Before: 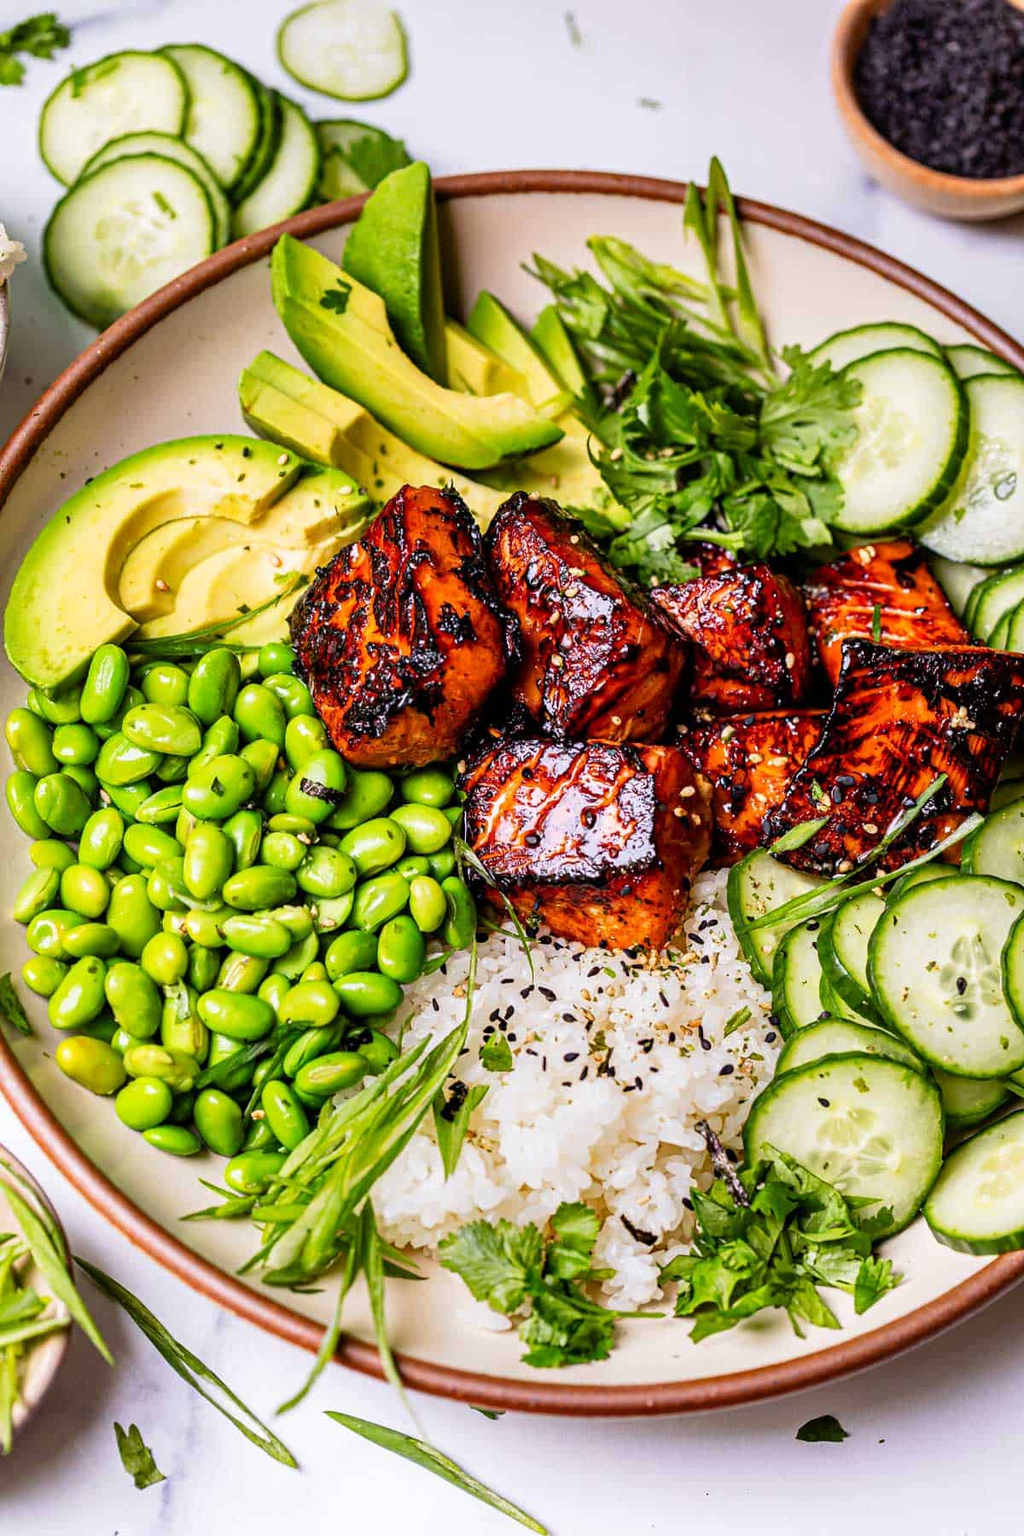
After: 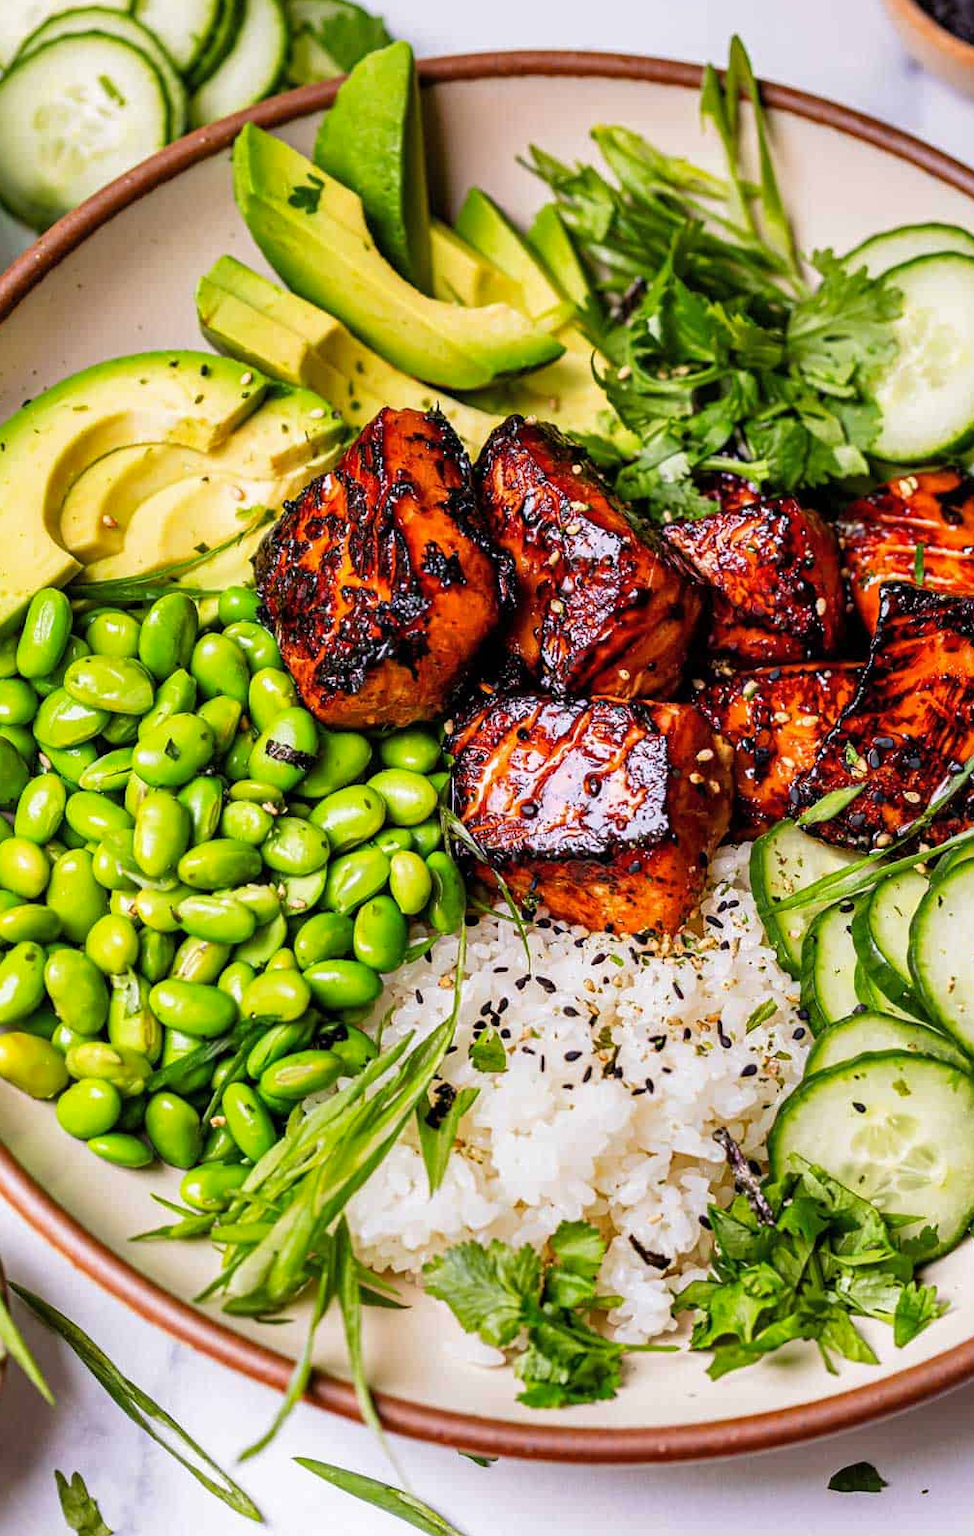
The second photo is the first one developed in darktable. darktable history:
crop: left 6.446%, top 8.188%, right 9.538%, bottom 3.548%
shadows and highlights: shadows 25, highlights -25
